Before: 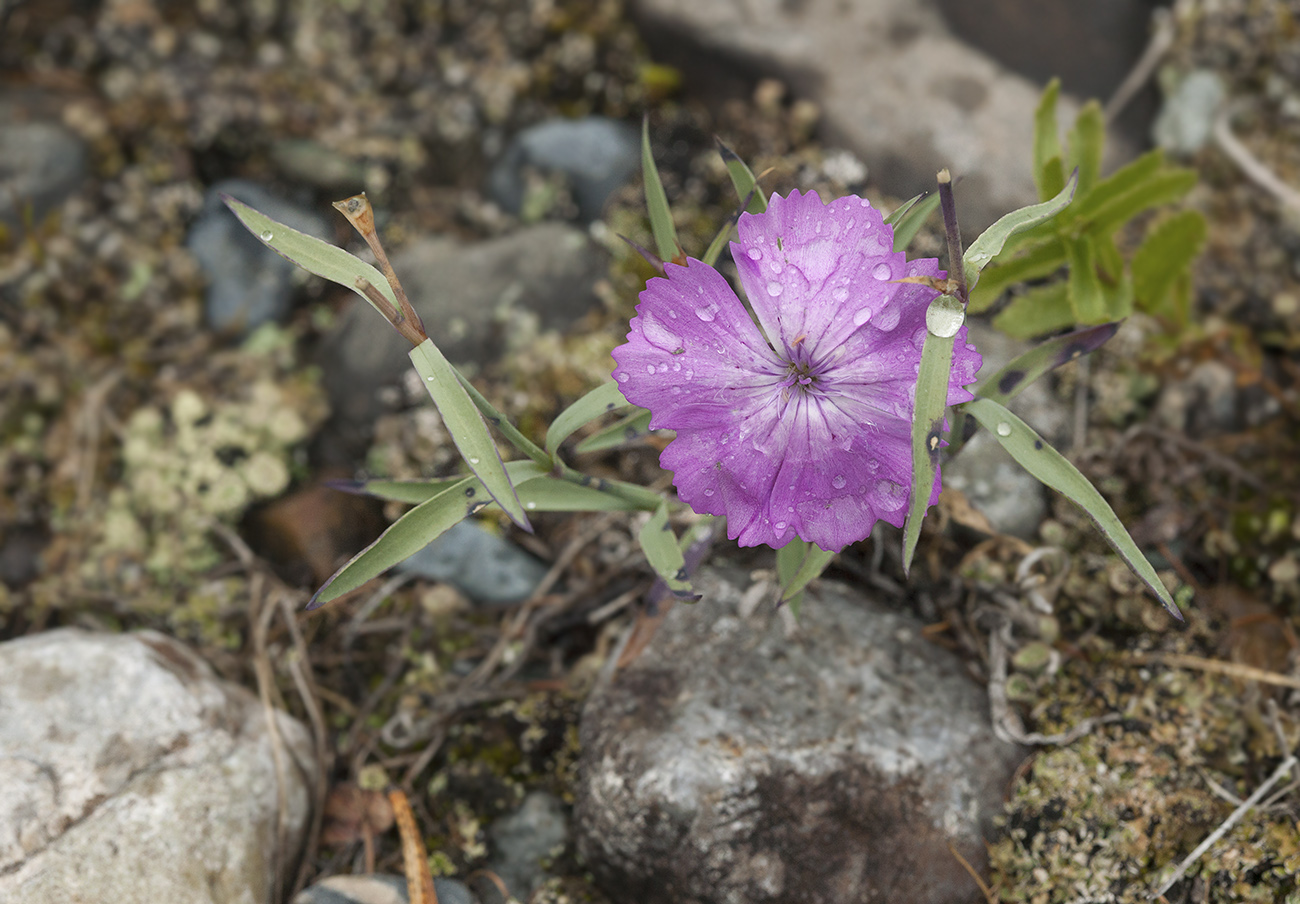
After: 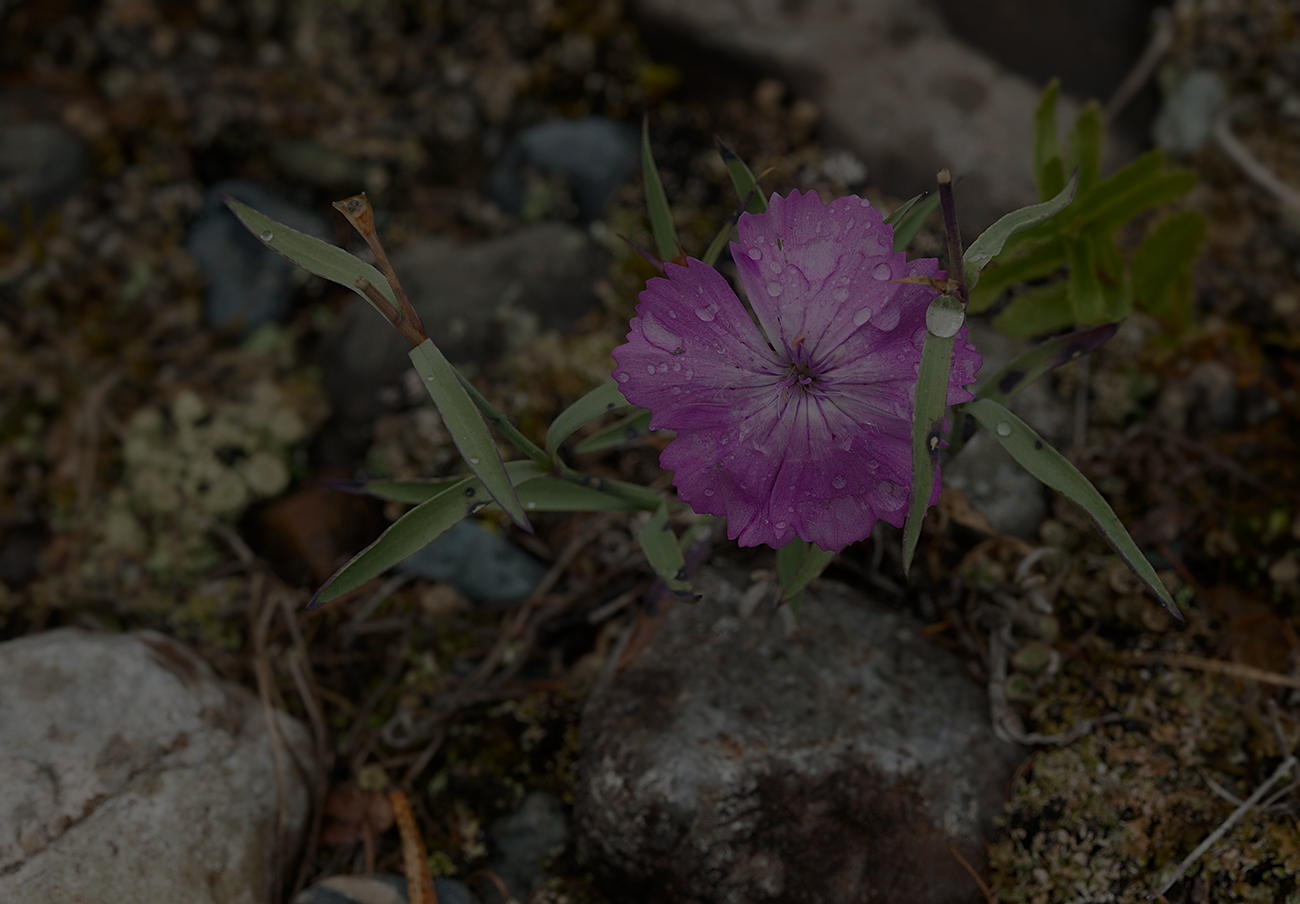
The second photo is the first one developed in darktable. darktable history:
shadows and highlights: shadows -28.78, highlights 30.44
levels: gray 59.33%
sharpen: amount 0.211
exposure: exposure -2.414 EV, compensate highlight preservation false
